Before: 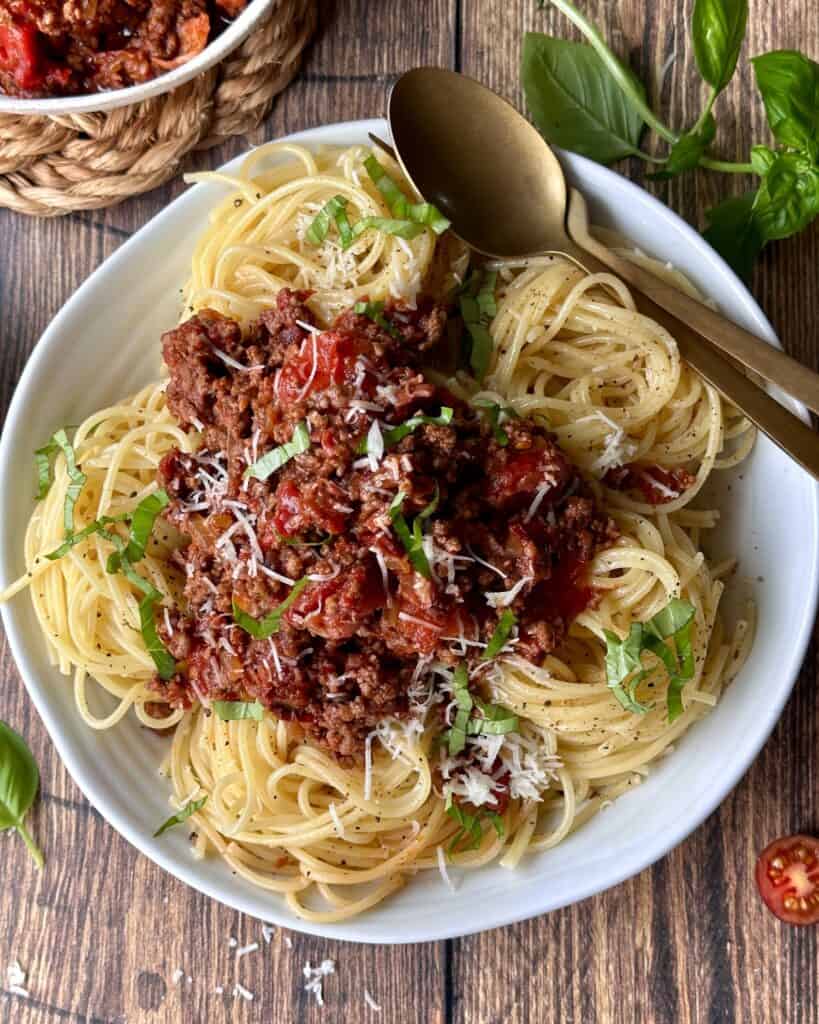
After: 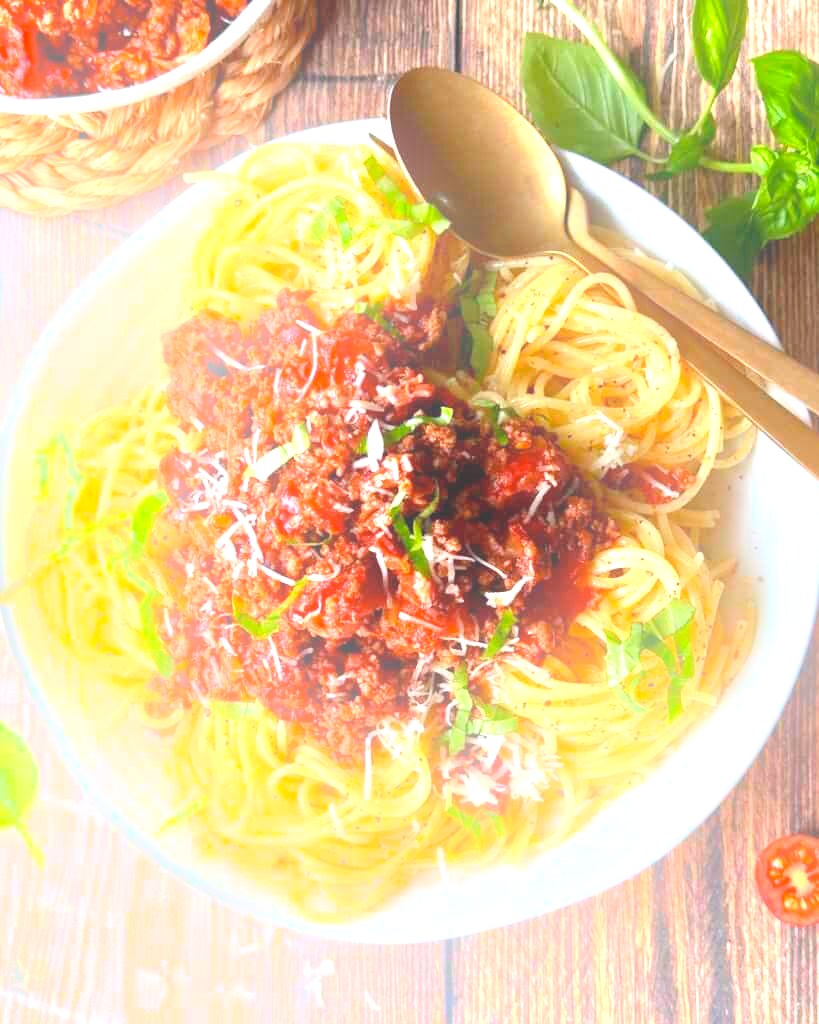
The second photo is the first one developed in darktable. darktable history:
bloom: threshold 82.5%, strength 16.25%
exposure: black level correction 0, exposure 1.45 EV, compensate exposure bias true, compensate highlight preservation false
